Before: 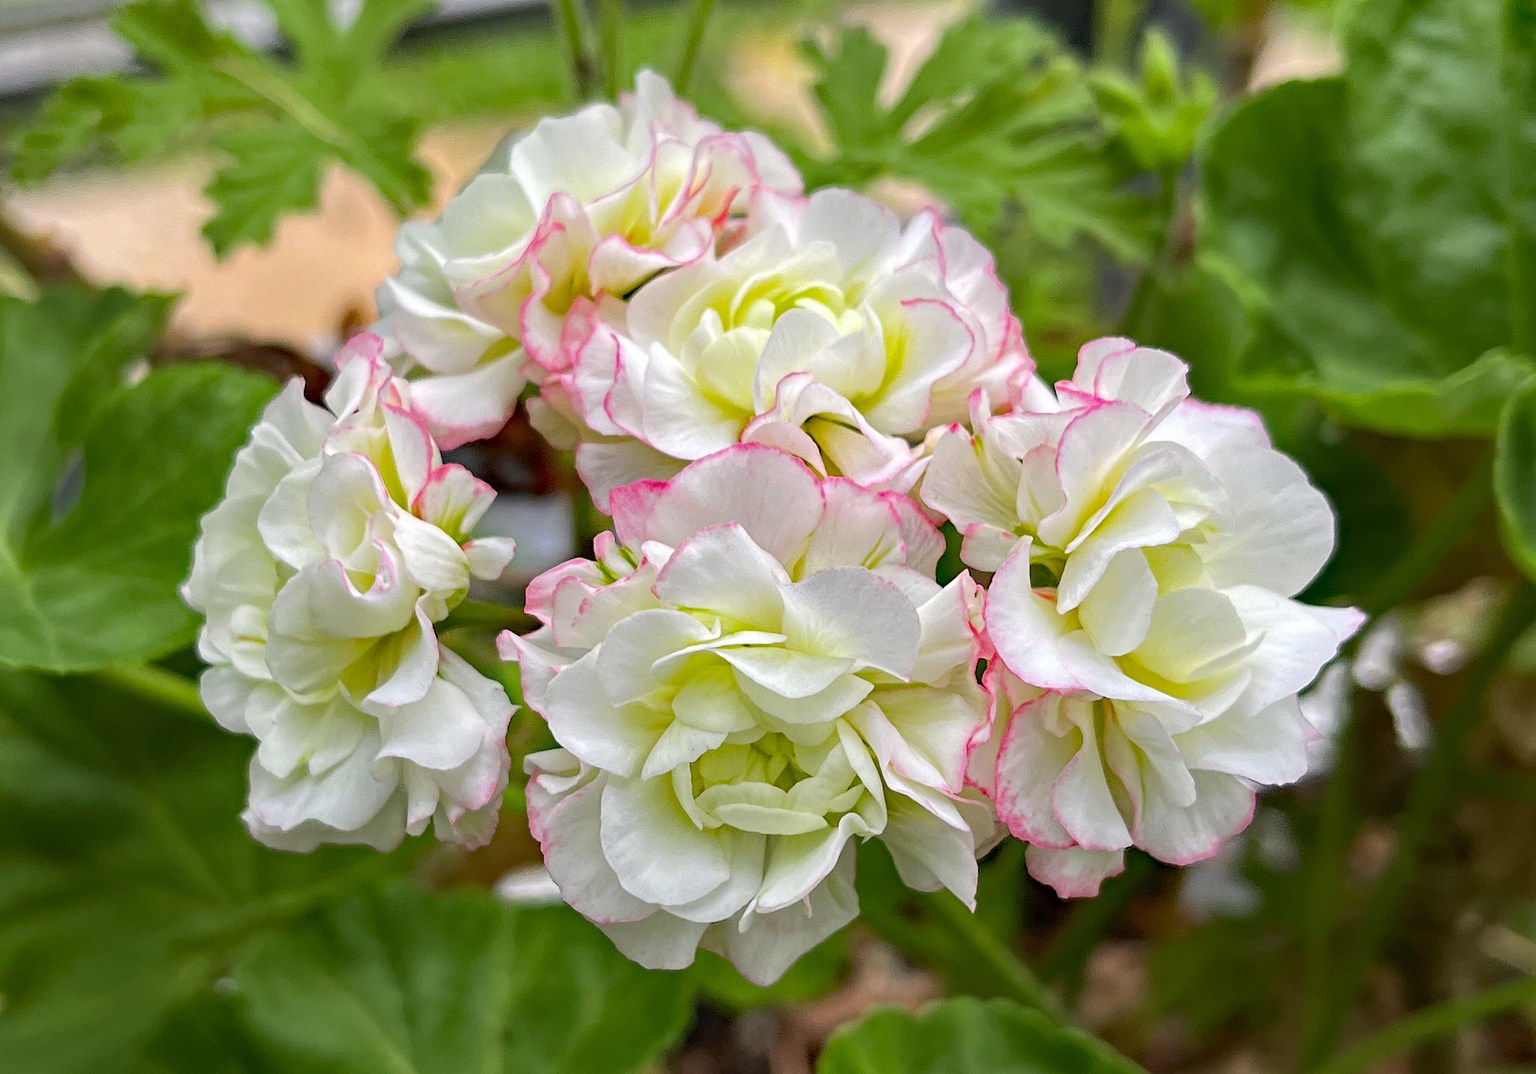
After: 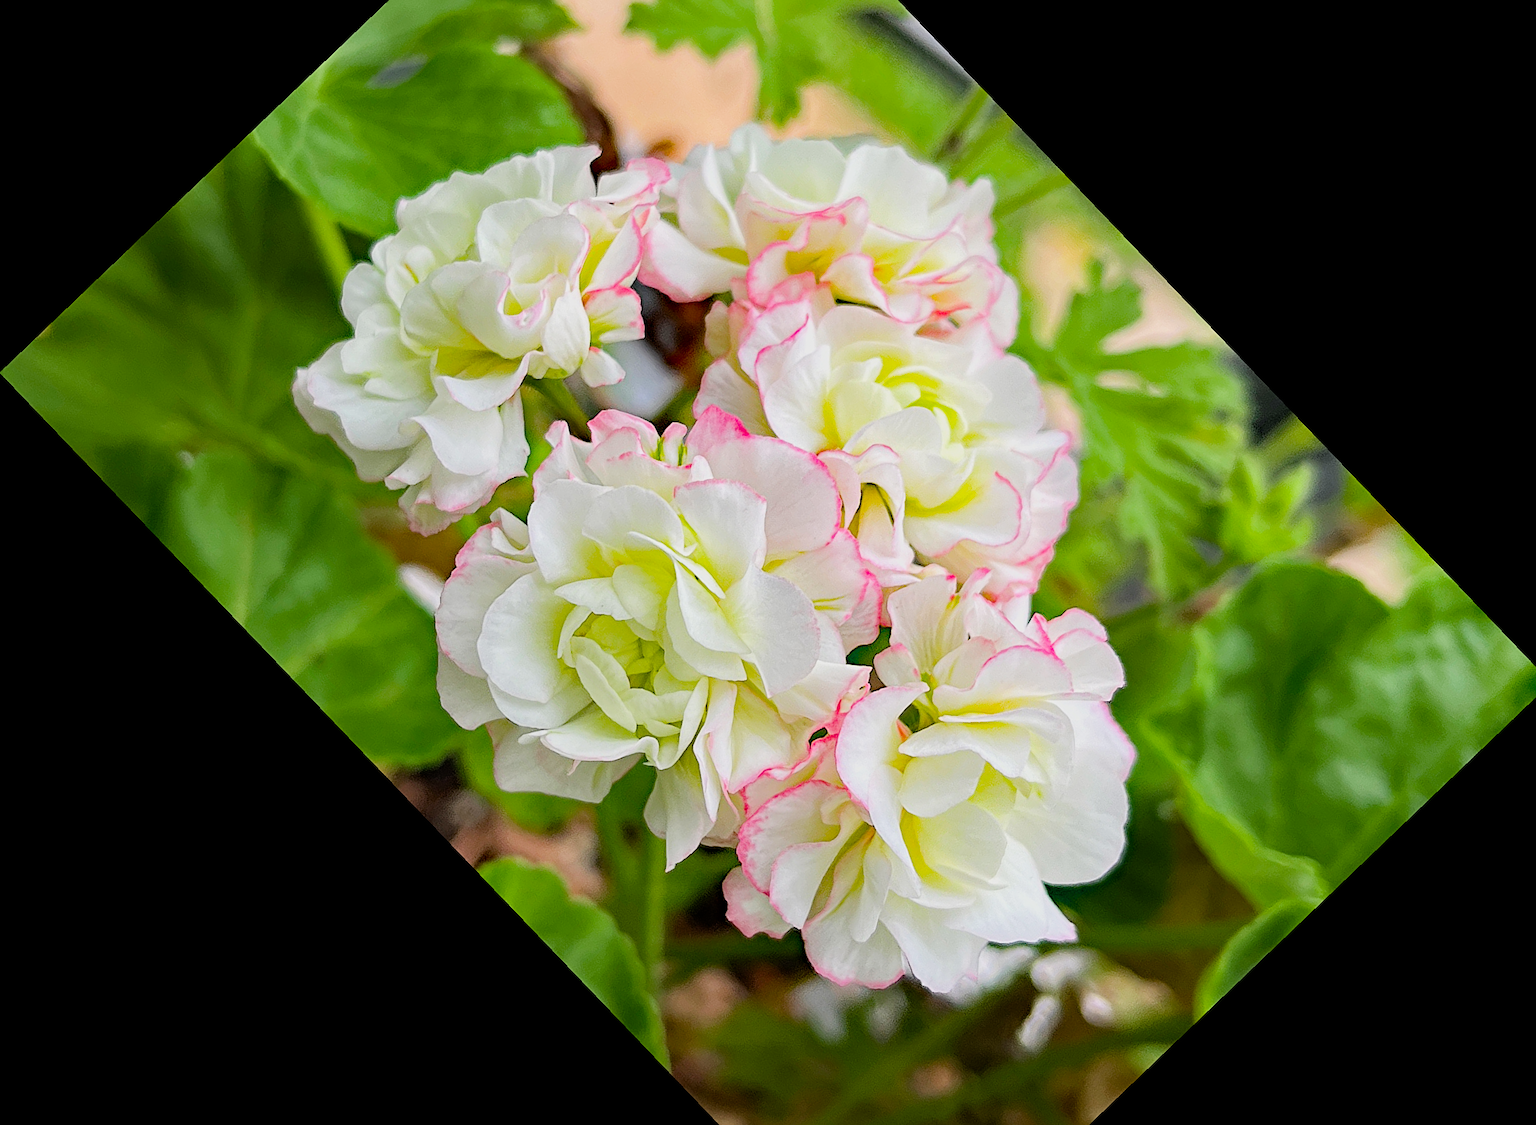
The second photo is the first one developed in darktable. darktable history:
filmic rgb: black relative exposure -7.65 EV, white relative exposure 4.56 EV, hardness 3.61
sharpen: on, module defaults
crop and rotate: angle -46.26°, top 16.234%, right 0.912%, bottom 11.704%
exposure: exposure 0.64 EV, compensate highlight preservation false
